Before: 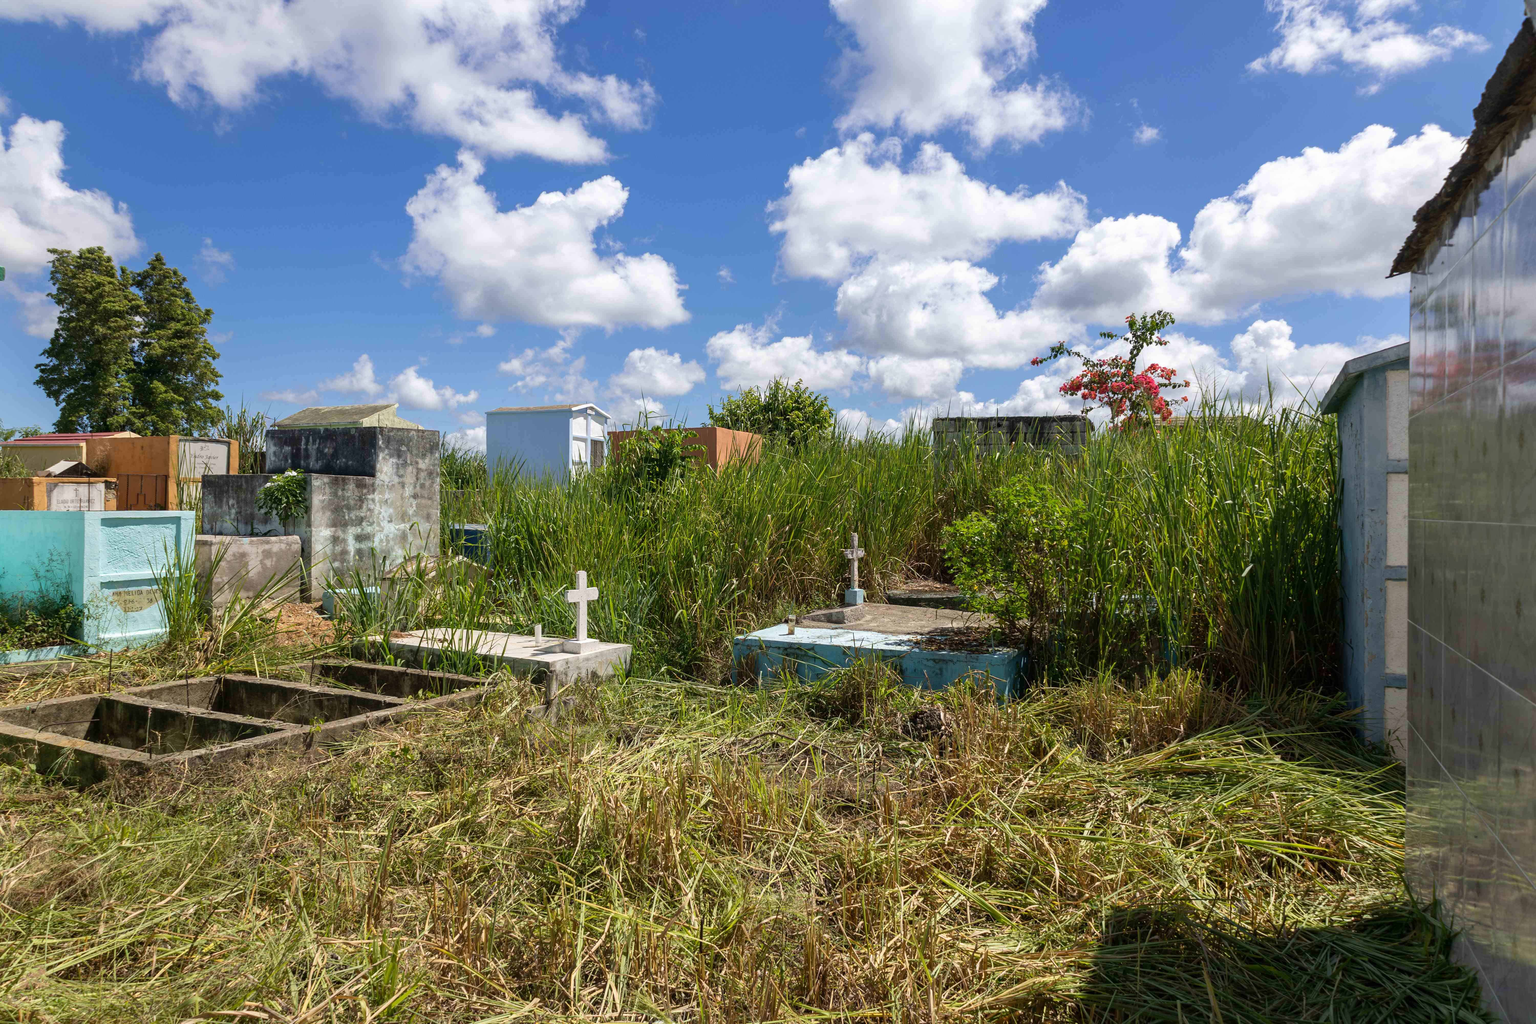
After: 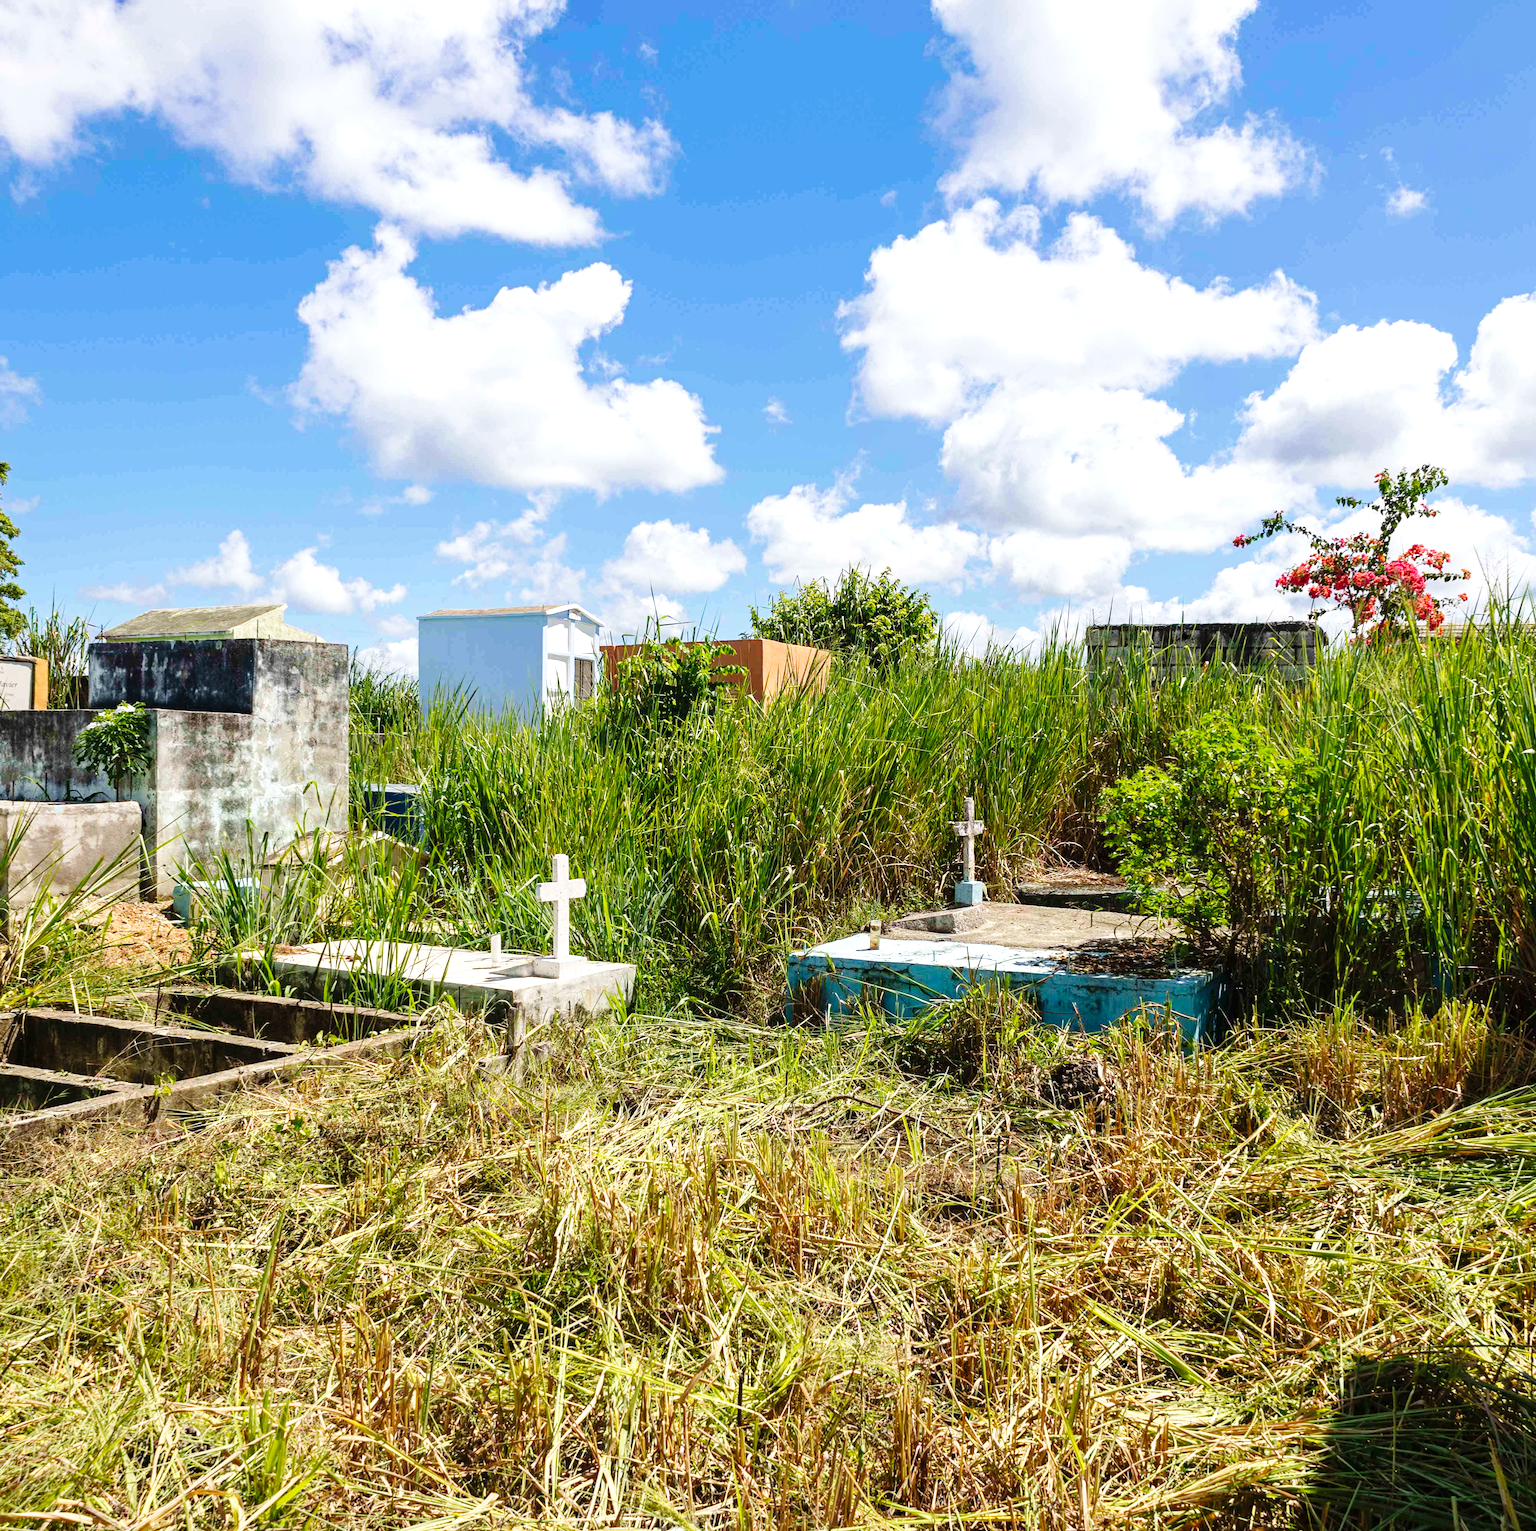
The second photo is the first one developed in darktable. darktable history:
crop and rotate: left 13.481%, right 19.665%
base curve: curves: ch0 [(0, 0) (0.036, 0.025) (0.121, 0.166) (0.206, 0.329) (0.605, 0.79) (1, 1)], preserve colors none
haze removal: compatibility mode true, adaptive false
tone equalizer: edges refinement/feathering 500, mask exposure compensation -1.57 EV, preserve details no
exposure: black level correction 0, exposure 0.499 EV, compensate highlight preservation false
